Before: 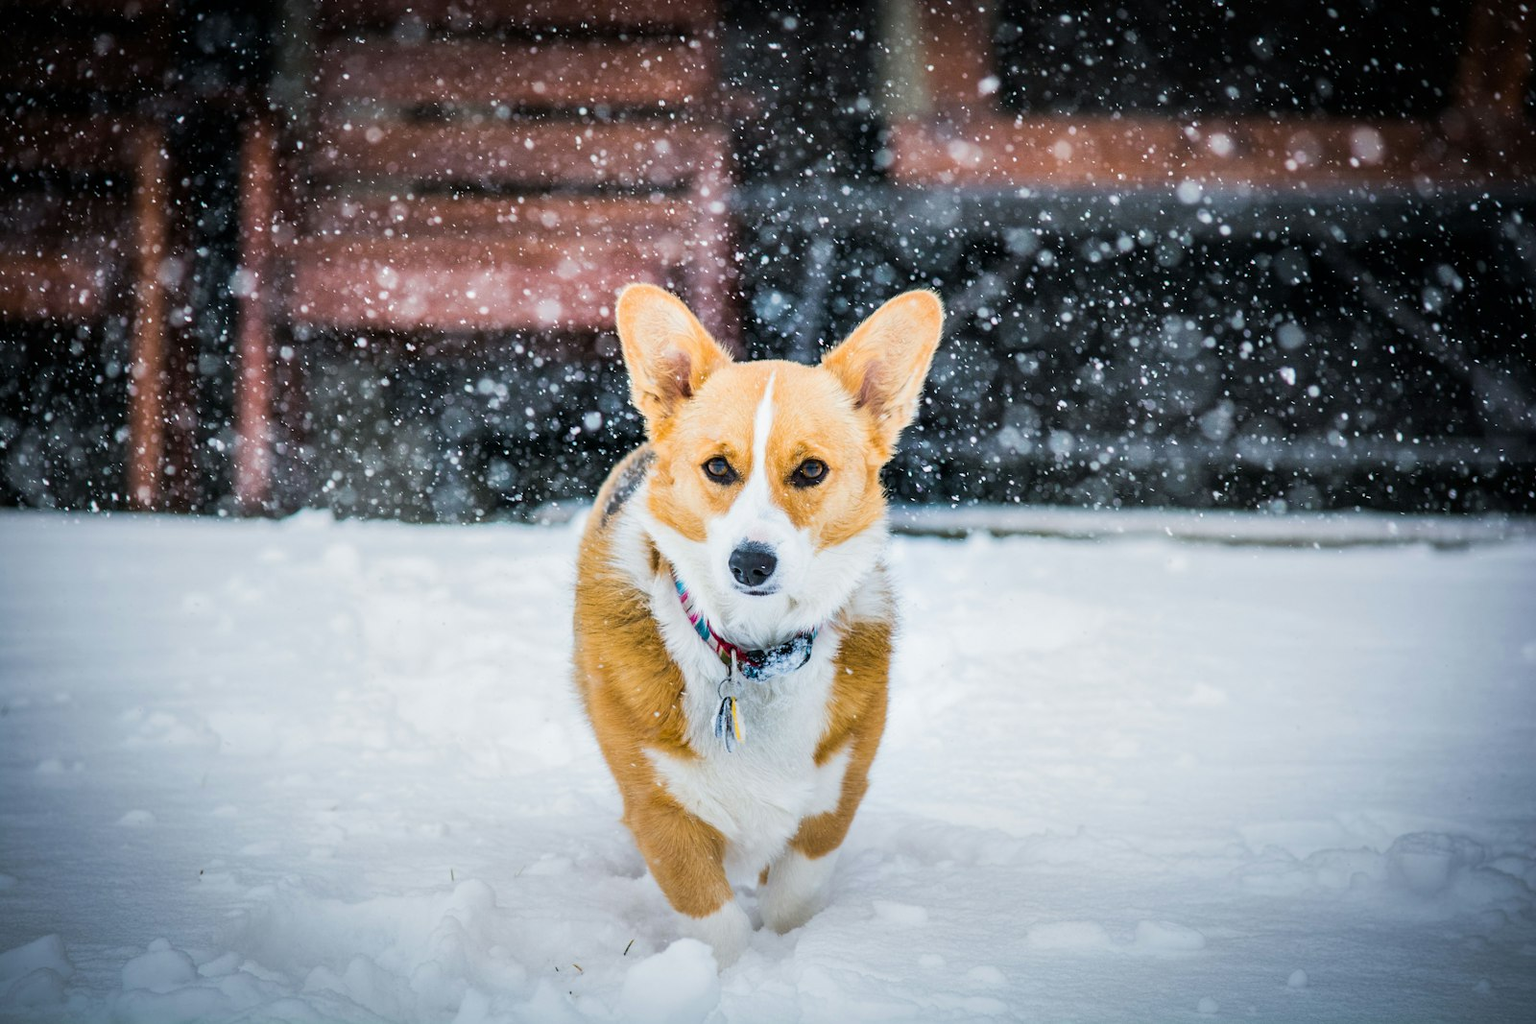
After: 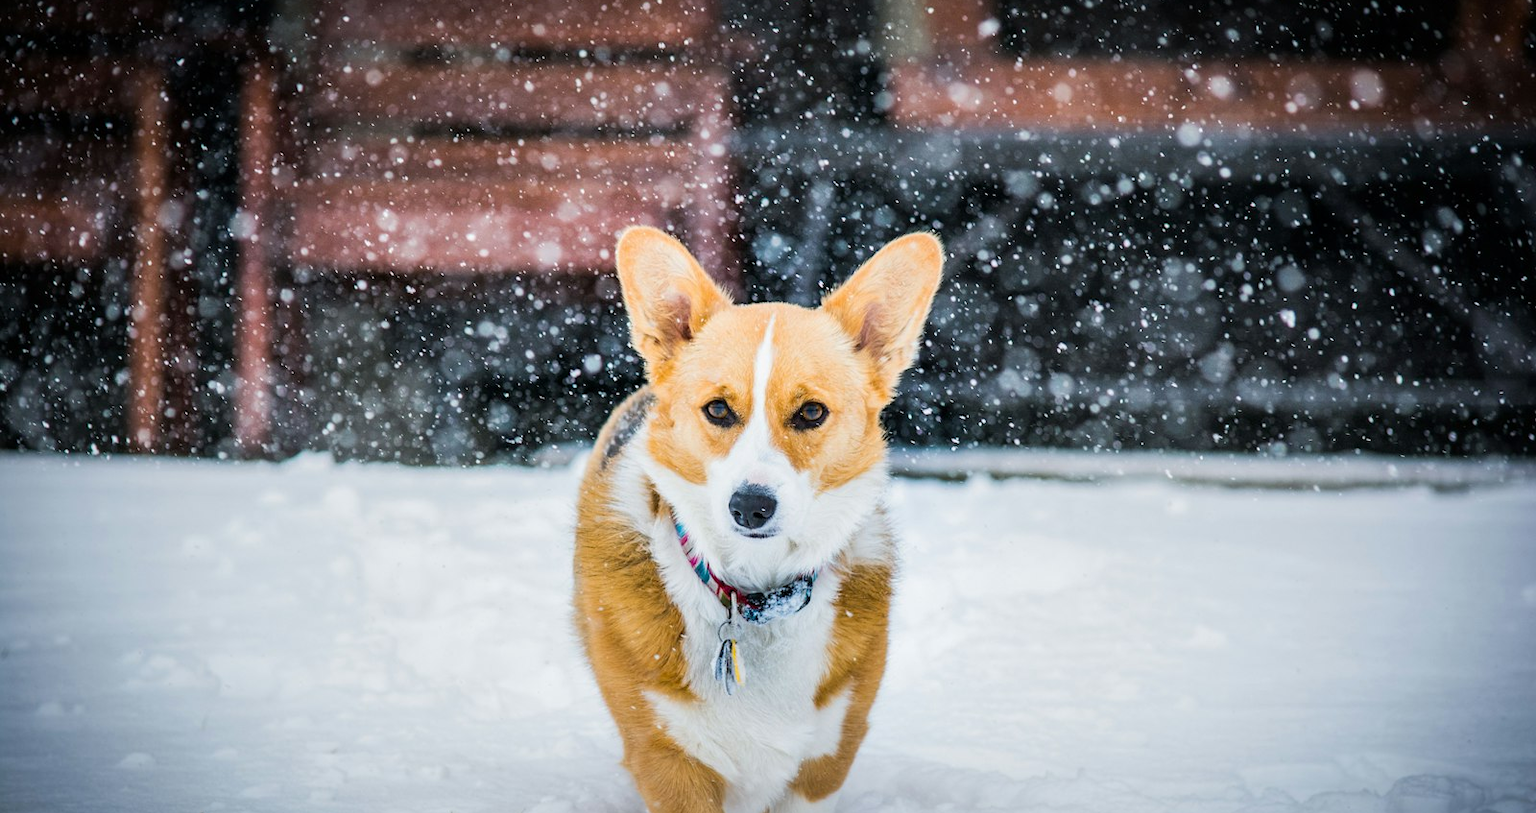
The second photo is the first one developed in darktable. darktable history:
crop and rotate: top 5.652%, bottom 14.949%
